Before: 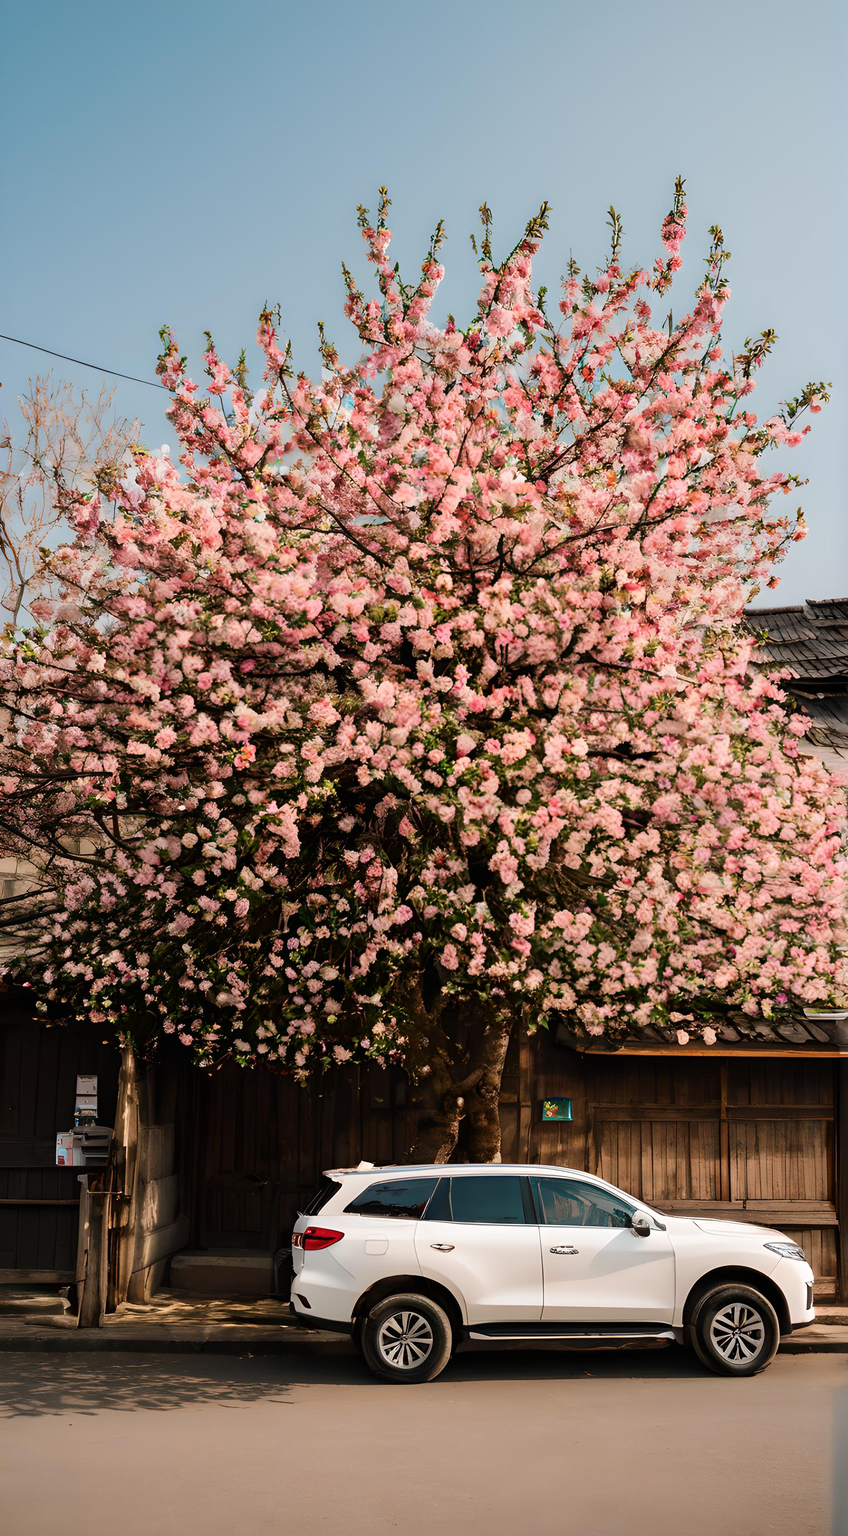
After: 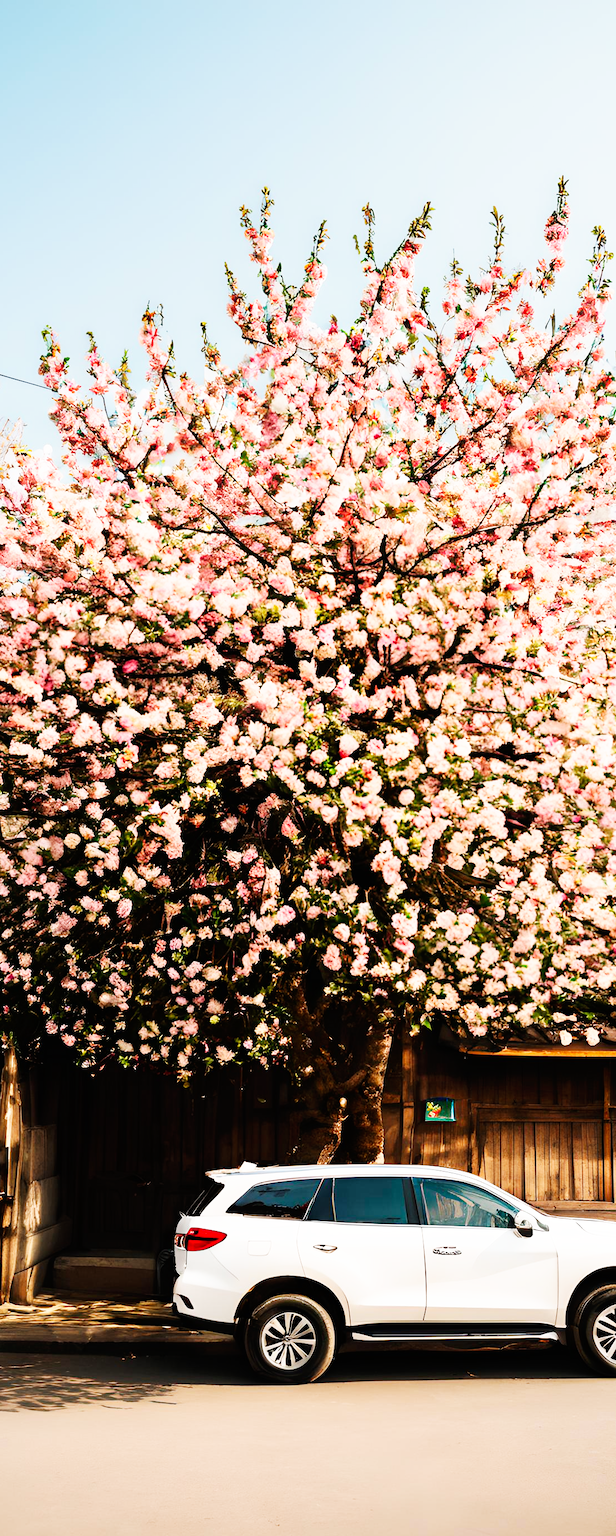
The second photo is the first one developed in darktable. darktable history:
crop: left 13.887%, right 13.466%
base curve: curves: ch0 [(0, 0) (0.007, 0.004) (0.027, 0.03) (0.046, 0.07) (0.207, 0.54) (0.442, 0.872) (0.673, 0.972) (1, 1)], preserve colors none
